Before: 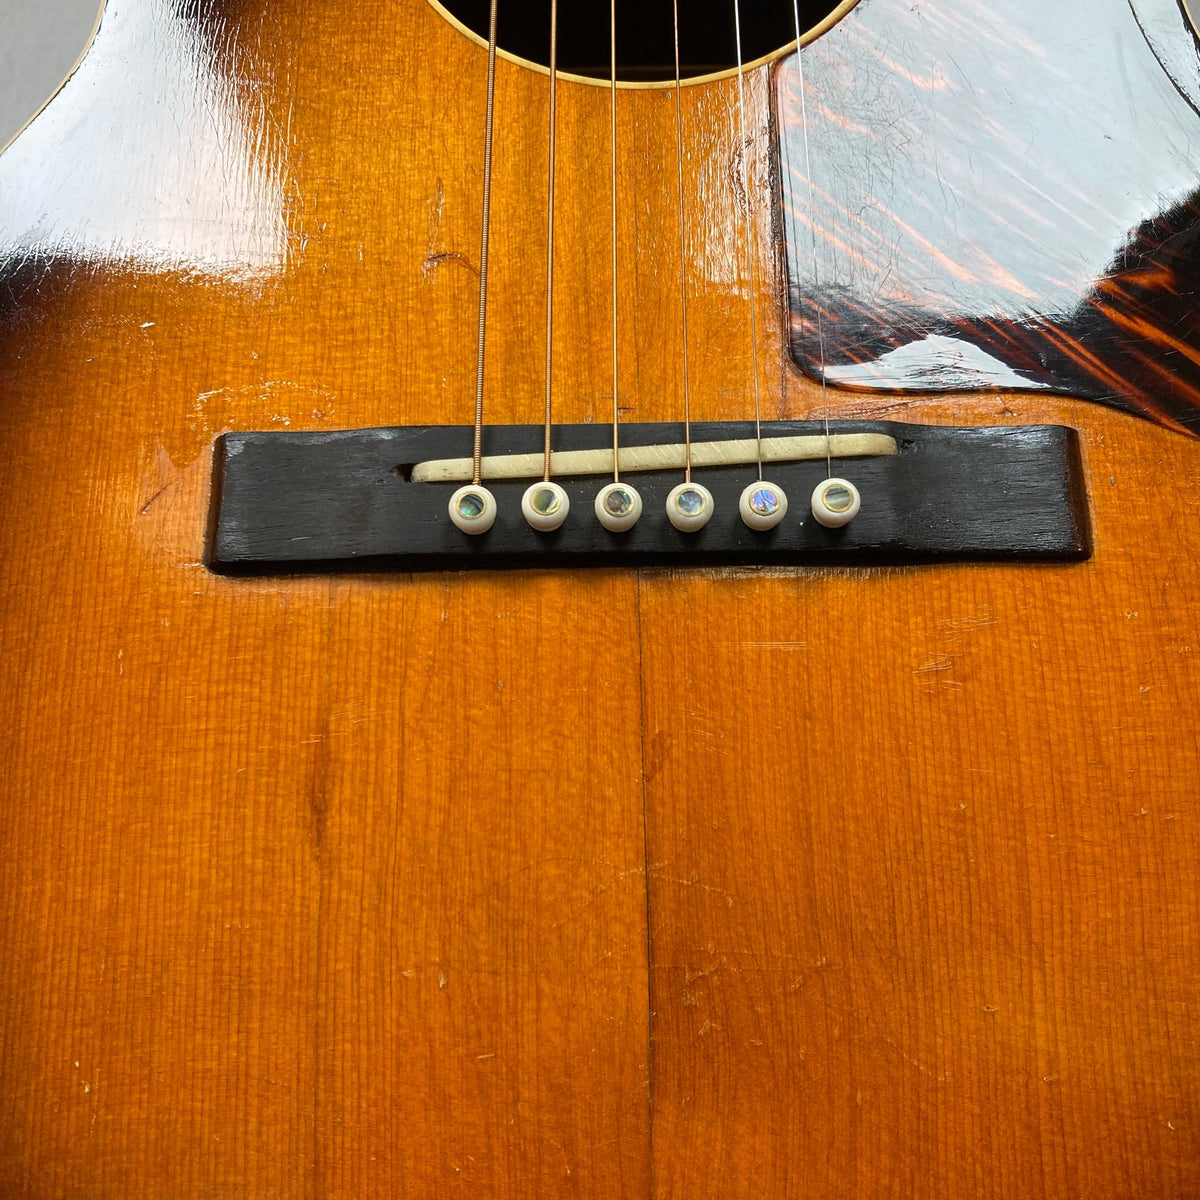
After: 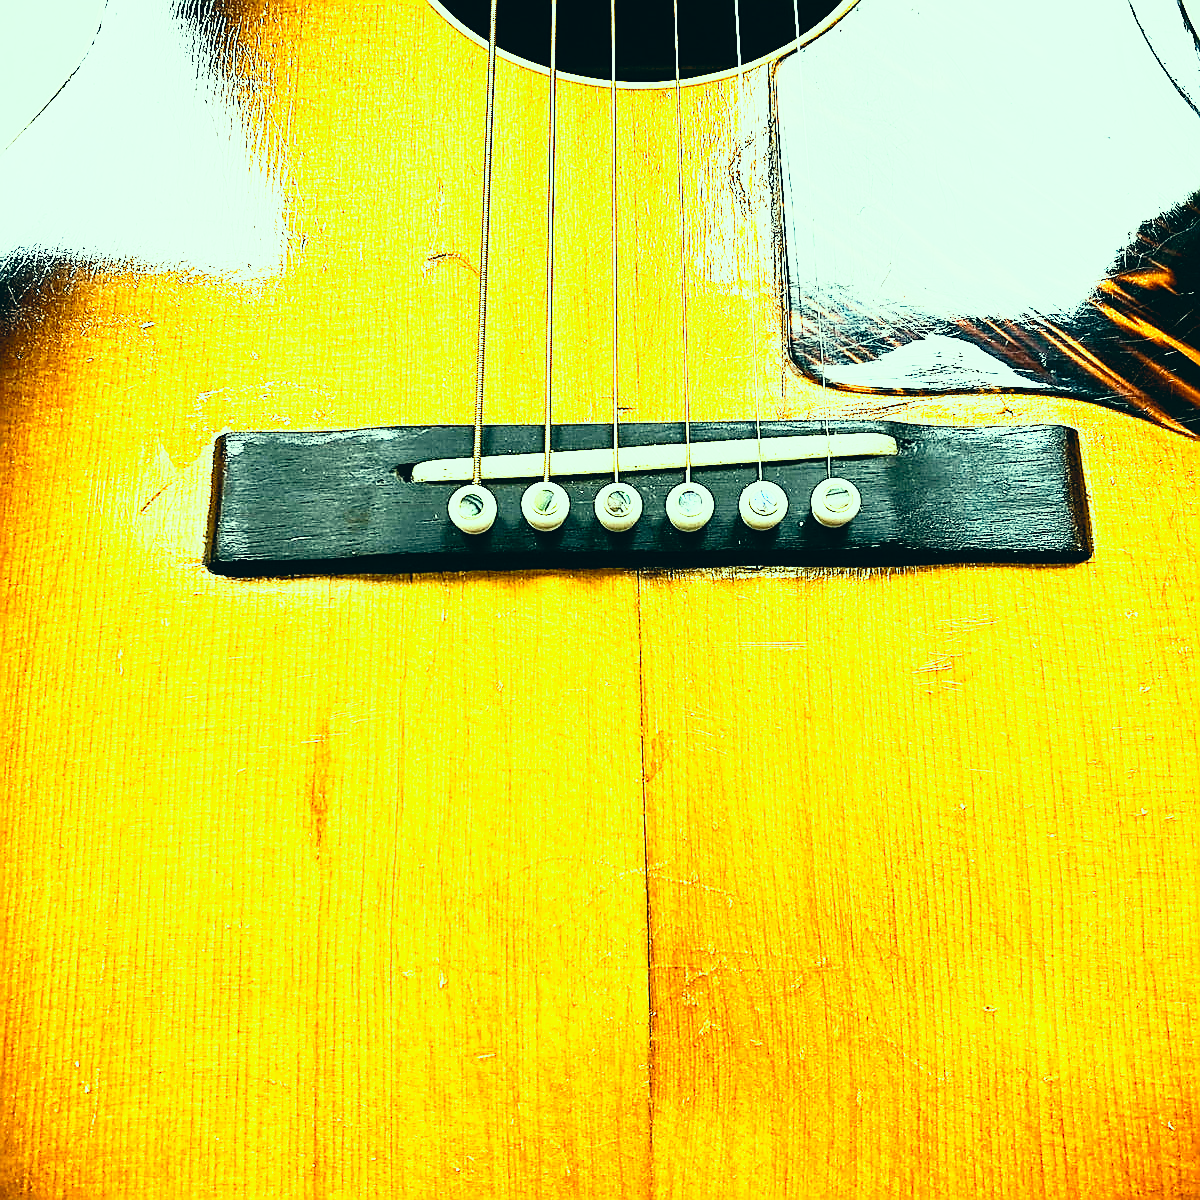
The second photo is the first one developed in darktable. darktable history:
exposure: exposure 0.605 EV, compensate highlight preservation false
contrast brightness saturation: contrast 0.097, brightness 0.037, saturation 0.091
tone equalizer: -8 EV -1.05 EV, -7 EV -1.01 EV, -6 EV -0.9 EV, -5 EV -0.591 EV, -3 EV 0.609 EV, -2 EV 0.882 EV, -1 EV 0.992 EV, +0 EV 1.07 EV, edges refinement/feathering 500, mask exposure compensation -1.57 EV, preserve details no
sharpen: radius 1.409, amount 1.245, threshold 0.7
color correction: highlights a* -19.69, highlights b* 9.8, shadows a* -20.42, shadows b* -10.6
base curve: curves: ch0 [(0, 0) (0.012, 0.01) (0.073, 0.168) (0.31, 0.711) (0.645, 0.957) (1, 1)], preserve colors none
